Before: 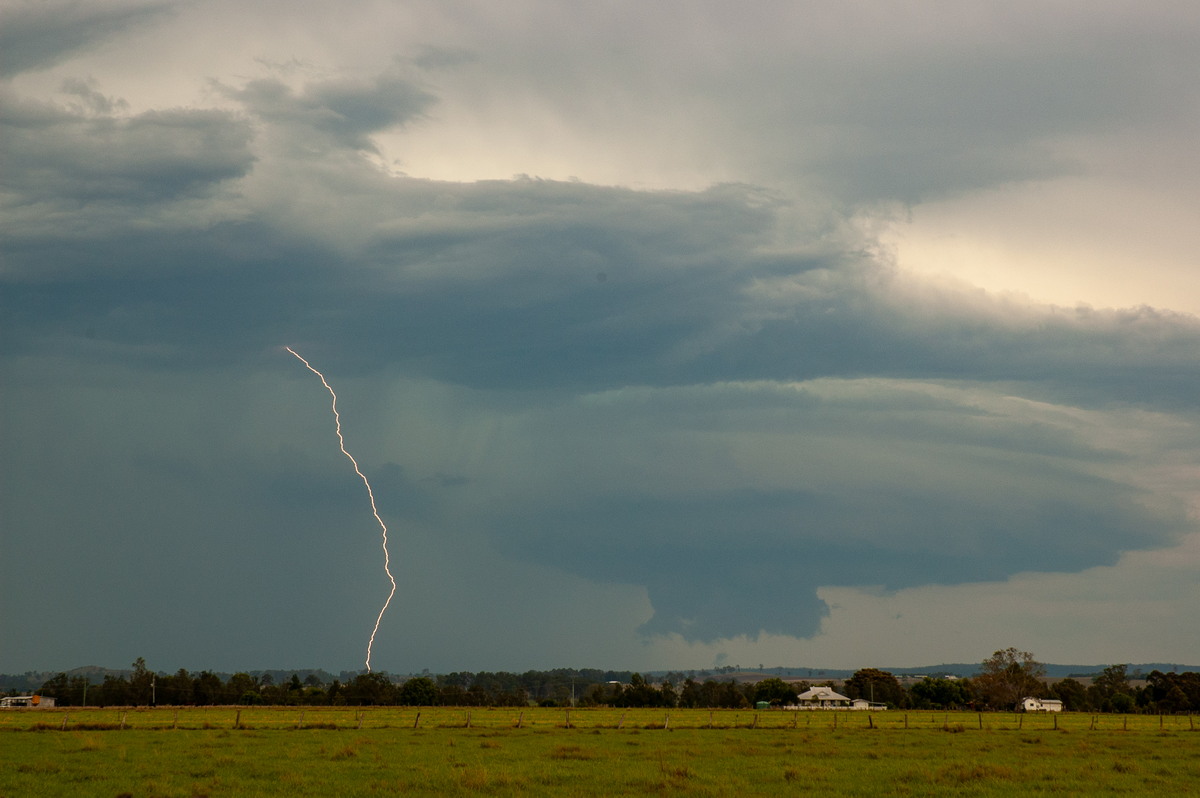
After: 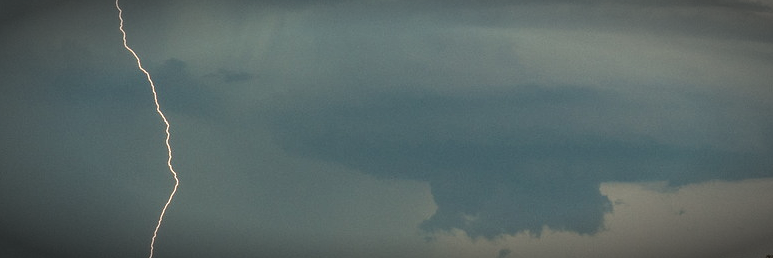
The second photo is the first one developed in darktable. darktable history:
local contrast: on, module defaults
crop: left 18.151%, top 50.726%, right 17.424%, bottom 16.858%
vignetting: brightness -0.716, saturation -0.478, automatic ratio true
levels: black 3.78%, levels [0.062, 0.494, 0.925]
